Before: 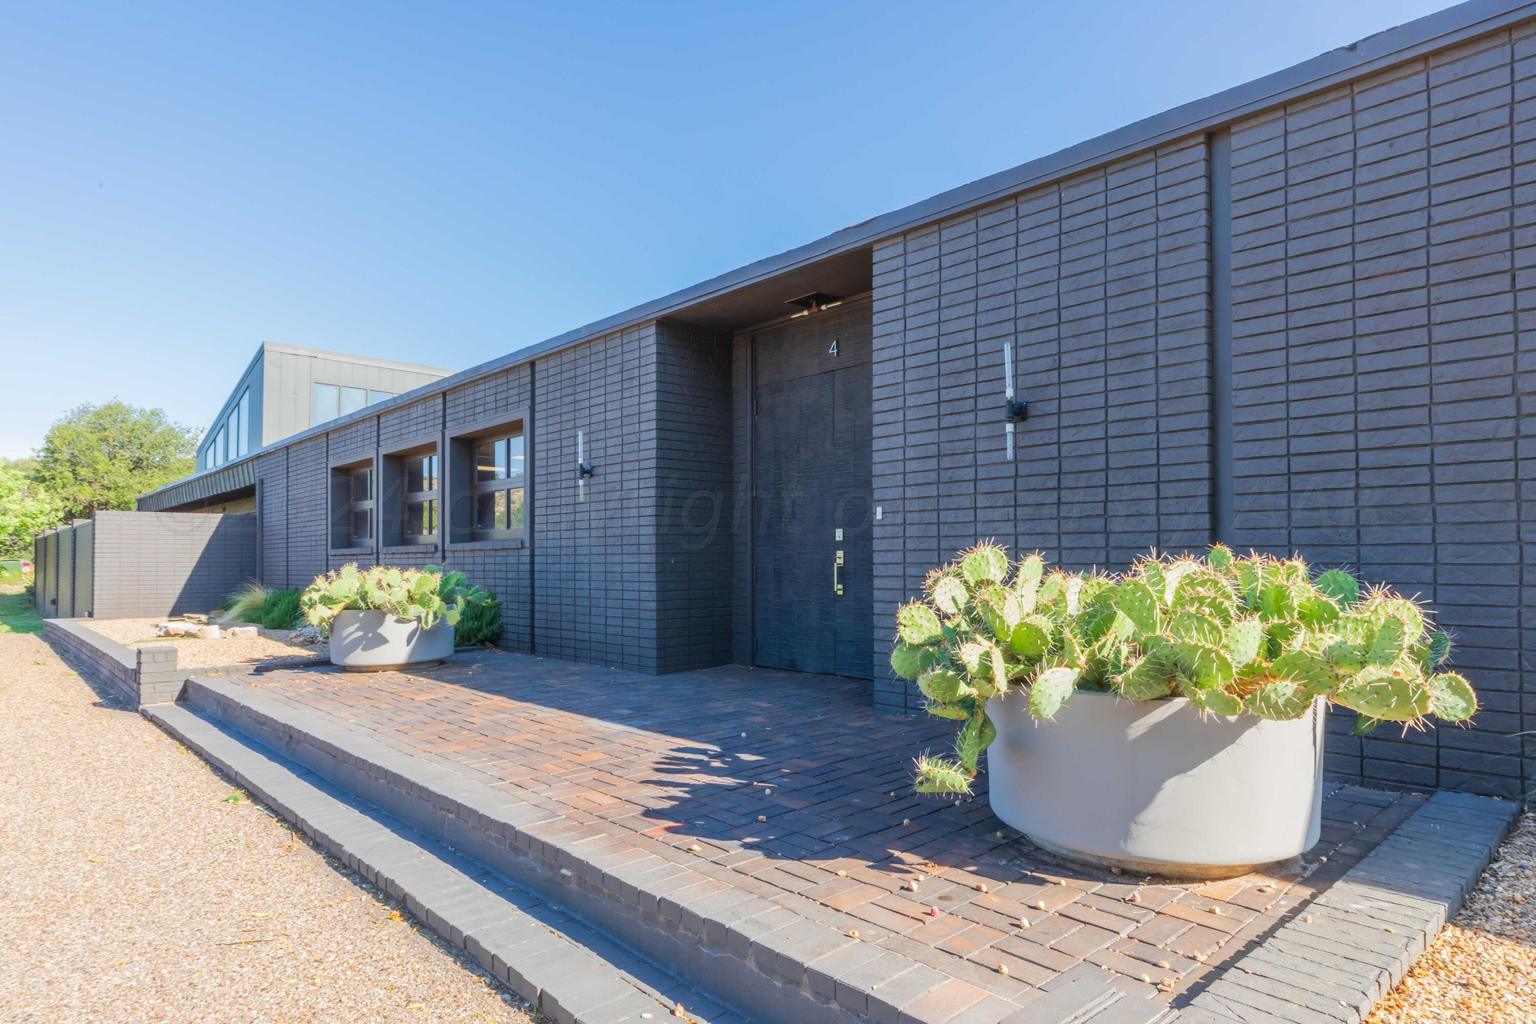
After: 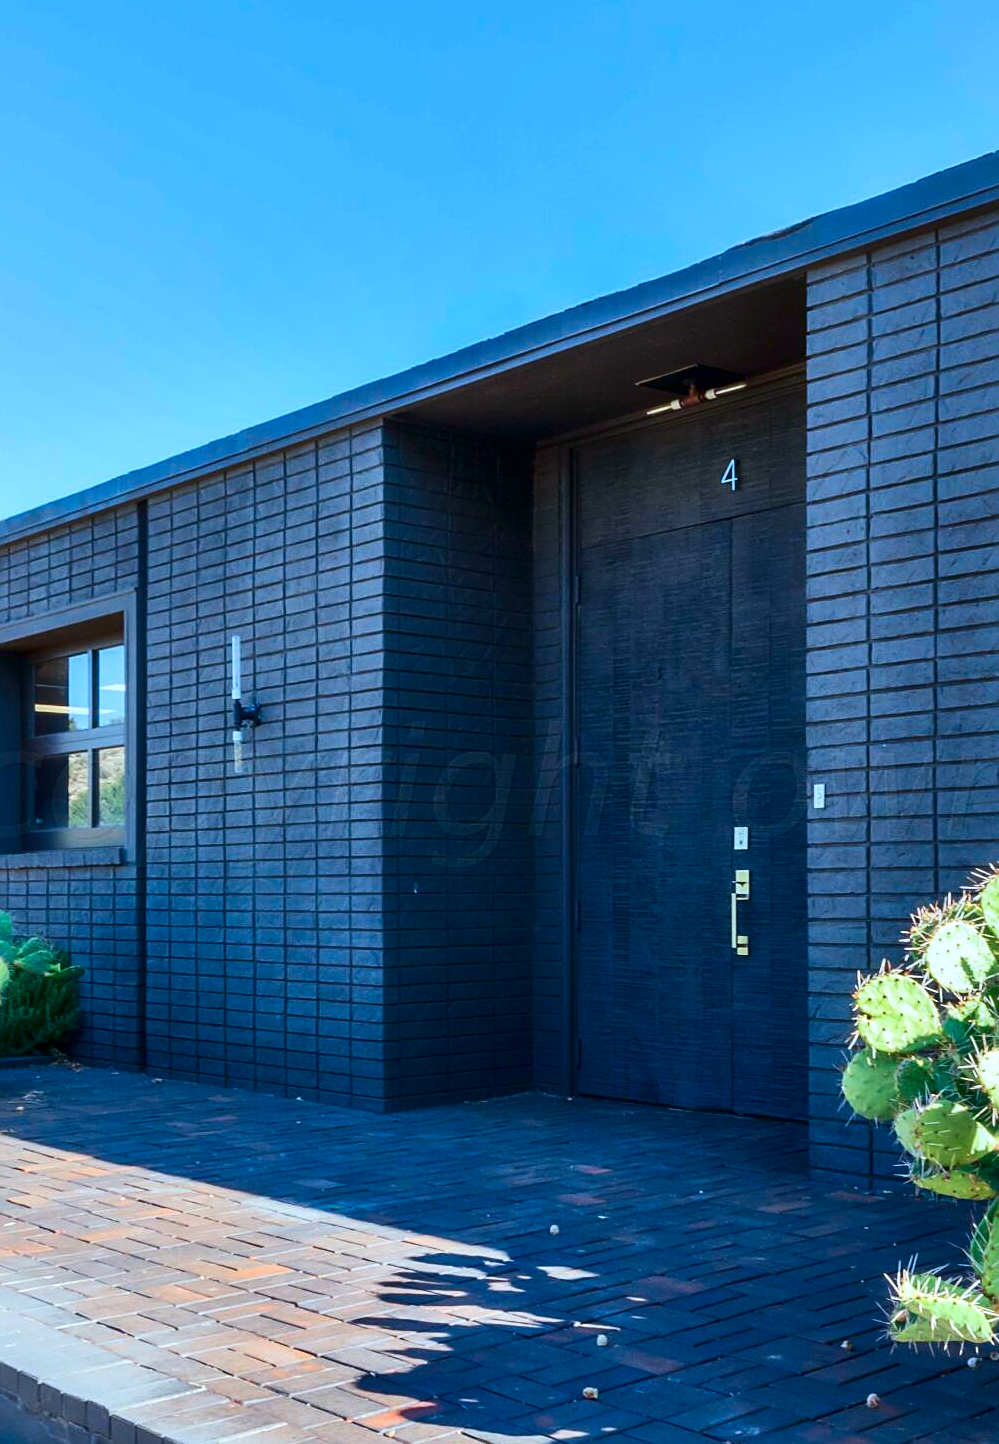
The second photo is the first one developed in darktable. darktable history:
color calibration: illuminant Planckian (black body), x 0.375, y 0.374, temperature 4113.21 K
crop and rotate: left 29.934%, top 10.344%, right 36.759%, bottom 17.444%
contrast brightness saturation: contrast 0.188, brightness -0.105, saturation 0.209
tone equalizer: on, module defaults
sharpen: on, module defaults
contrast equalizer: y [[0.579, 0.58, 0.505, 0.5, 0.5, 0.5], [0.5 ×6], [0.5 ×6], [0 ×6], [0 ×6]]
shadows and highlights: shadows 31.55, highlights -31.85, soften with gaussian
